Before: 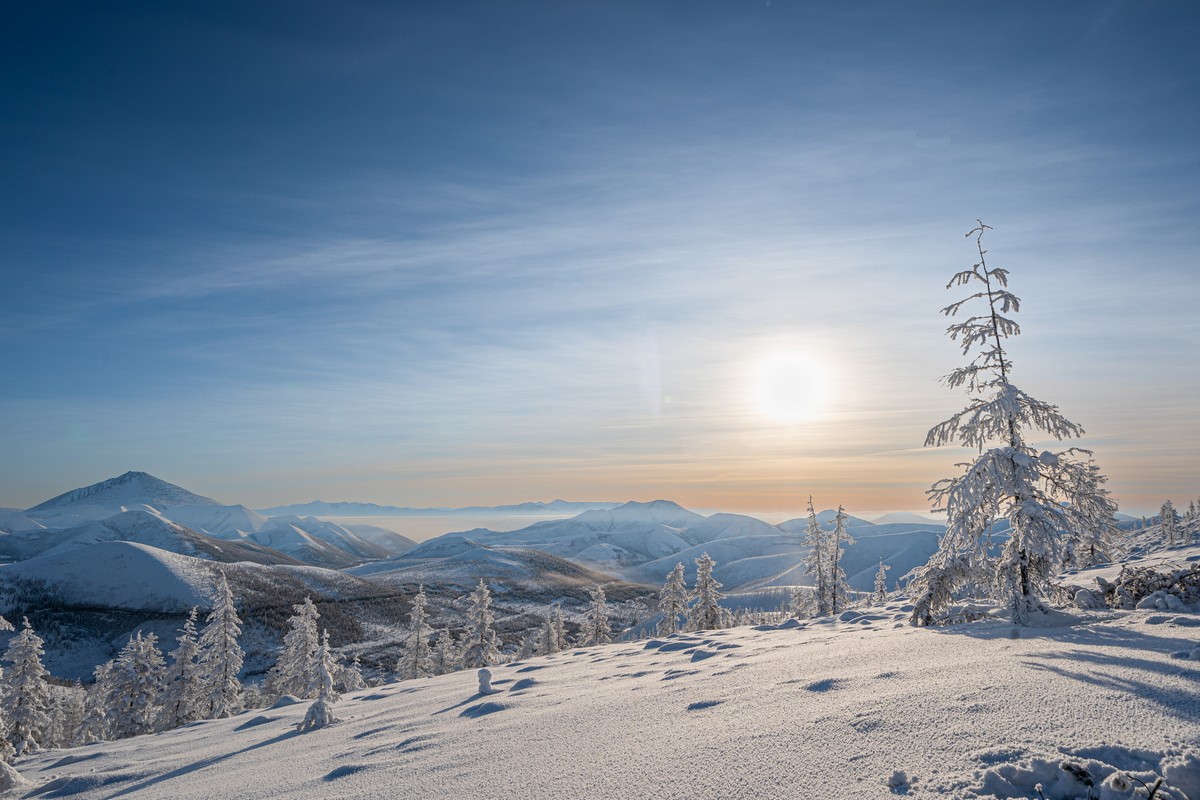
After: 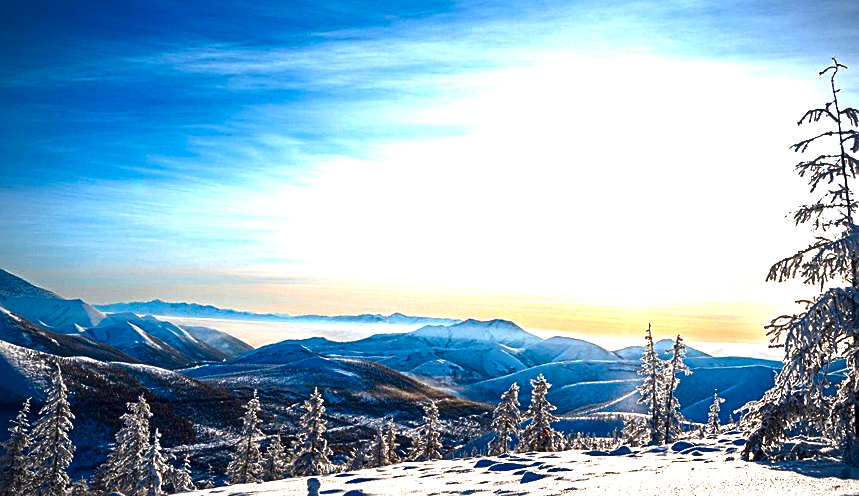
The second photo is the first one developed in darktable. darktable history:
vignetting: on, module defaults
crop and rotate: angle -3.37°, left 9.79%, top 20.73%, right 12.42%, bottom 11.82%
sharpen: on, module defaults
exposure: exposure 1.16 EV, compensate exposure bias true, compensate highlight preservation false
contrast brightness saturation: brightness -1, saturation 1
